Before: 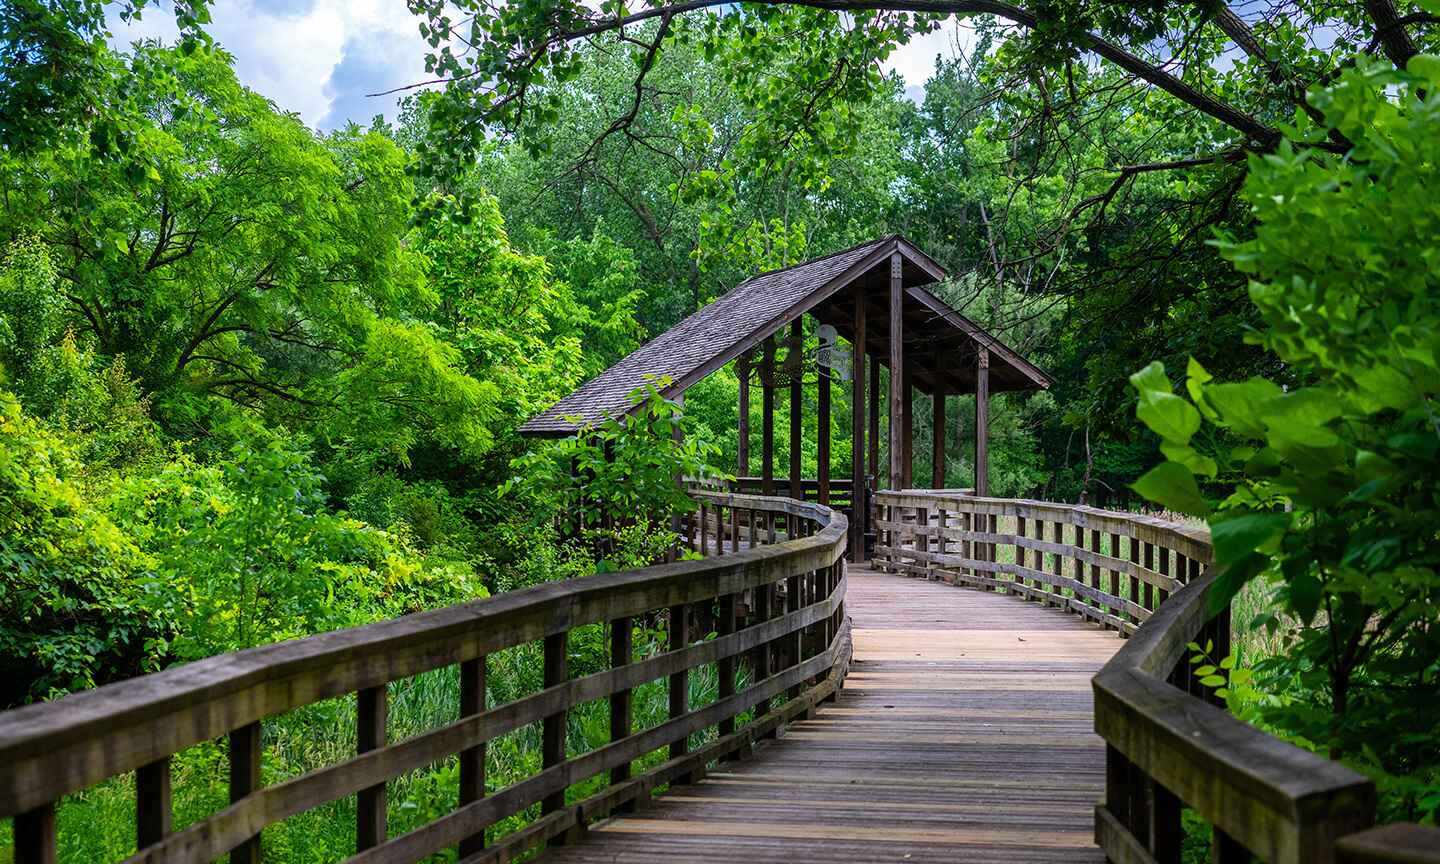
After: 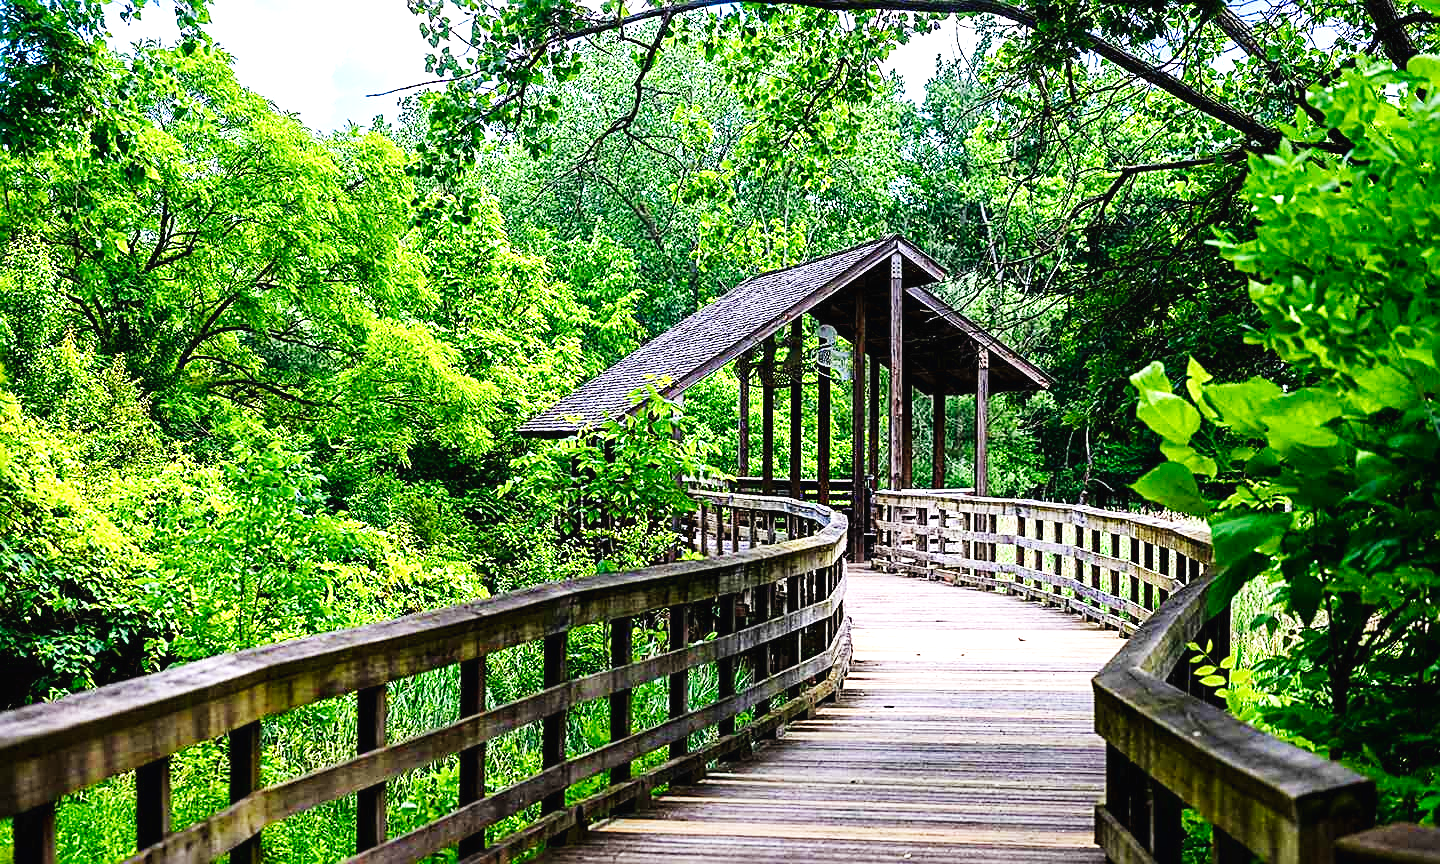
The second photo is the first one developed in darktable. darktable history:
sharpen: amount 0.75
shadows and highlights: shadows -12.5, white point adjustment 4, highlights 28.33
base curve: curves: ch0 [(0, 0.003) (0.001, 0.002) (0.006, 0.004) (0.02, 0.022) (0.048, 0.086) (0.094, 0.234) (0.162, 0.431) (0.258, 0.629) (0.385, 0.8) (0.548, 0.918) (0.751, 0.988) (1, 1)], preserve colors none
white balance: emerald 1
